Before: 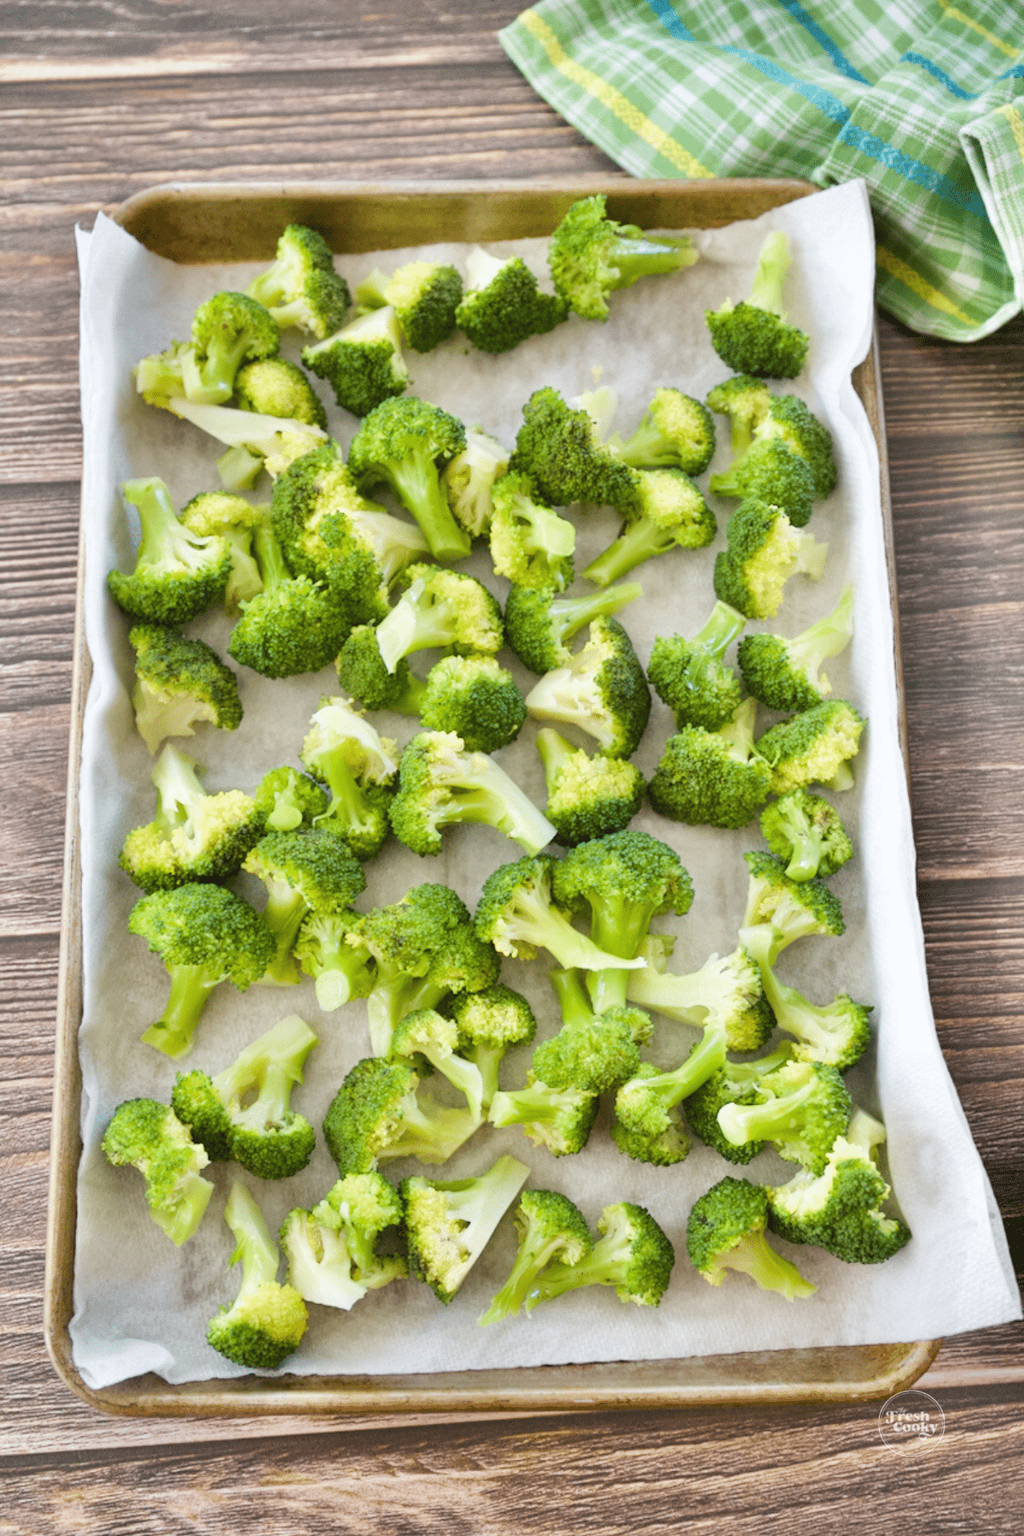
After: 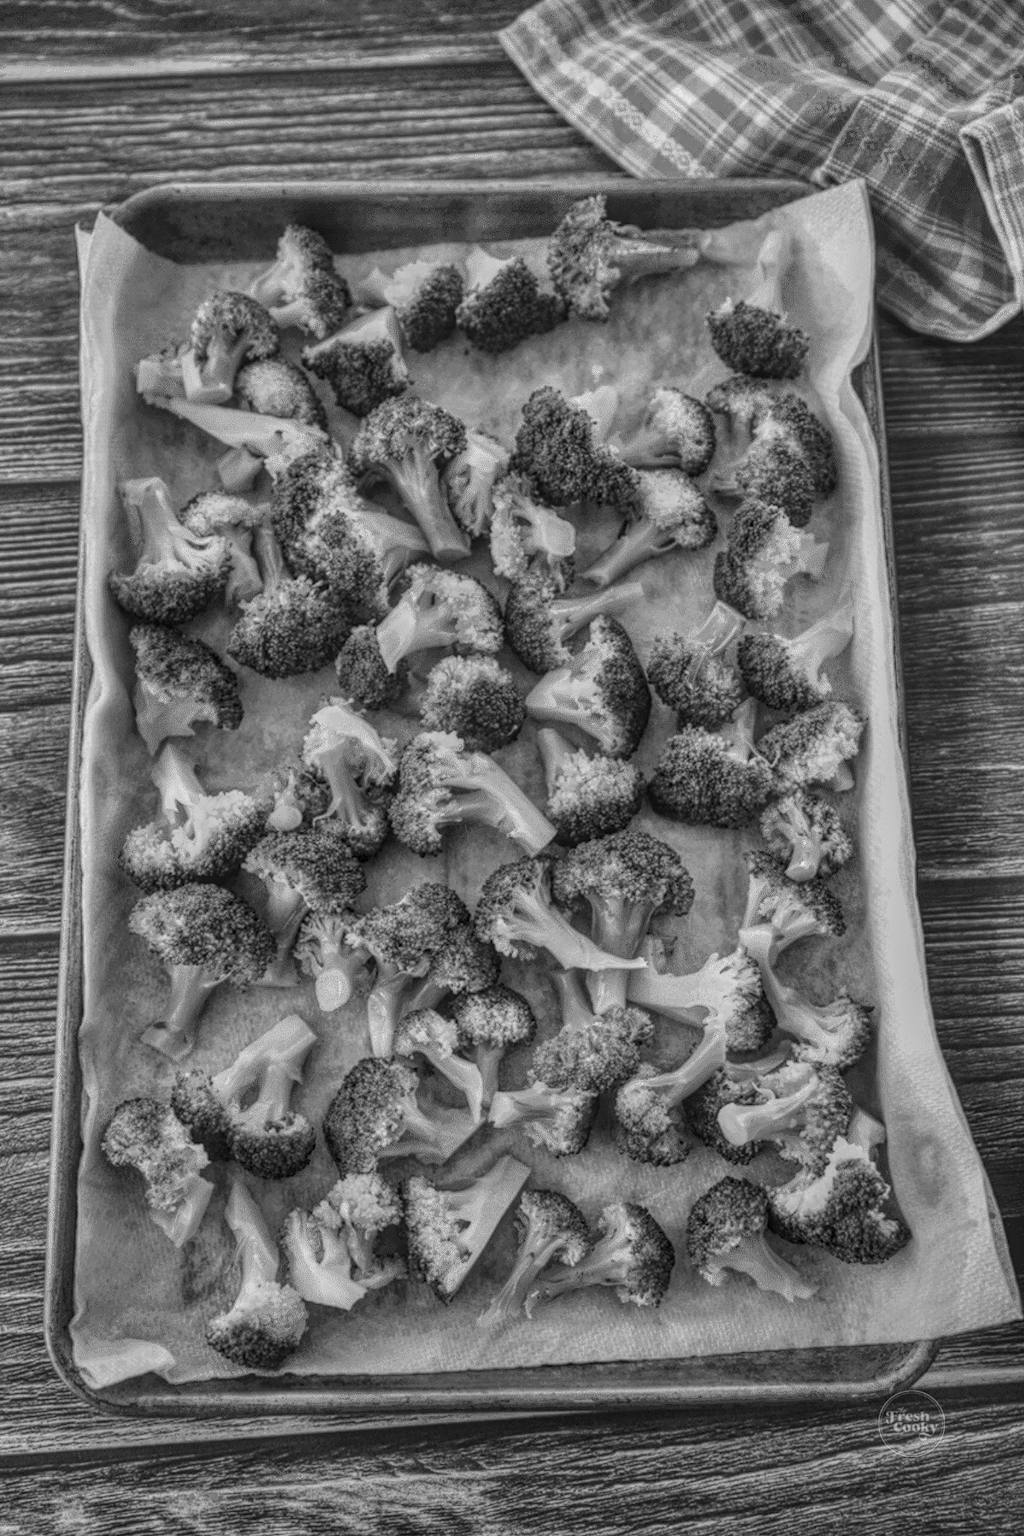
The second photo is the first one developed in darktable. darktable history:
local contrast: highlights 20%, shadows 30%, detail 200%, midtone range 0.2
monochrome: a 32, b 64, size 2.3, highlights 1
contrast brightness saturation: brightness -0.52
